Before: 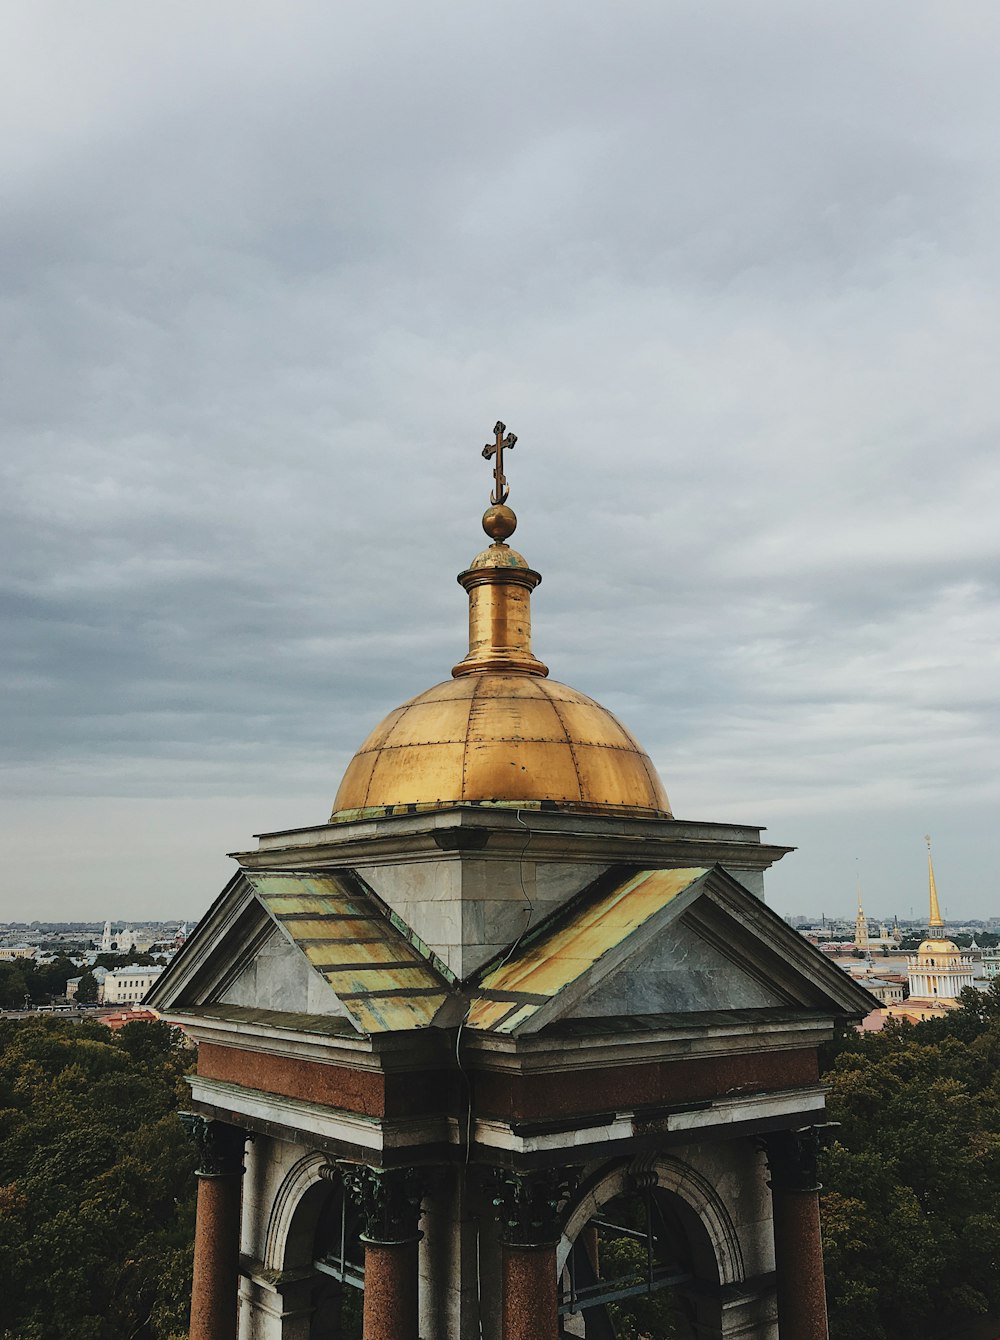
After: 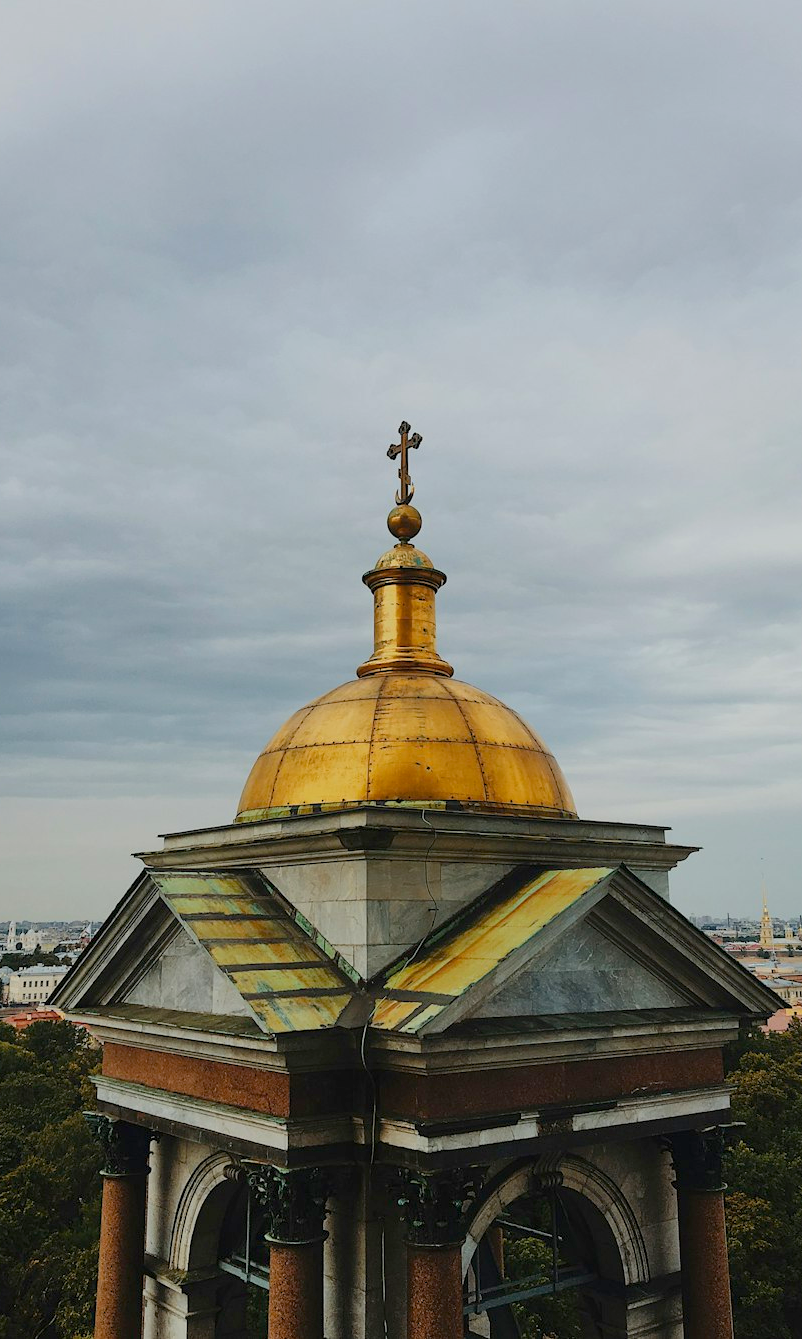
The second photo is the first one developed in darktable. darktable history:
color balance rgb: global offset › luminance -0.413%, perceptual saturation grading › global saturation 25.417%, contrast -9.824%
crop and rotate: left 9.591%, right 10.13%
